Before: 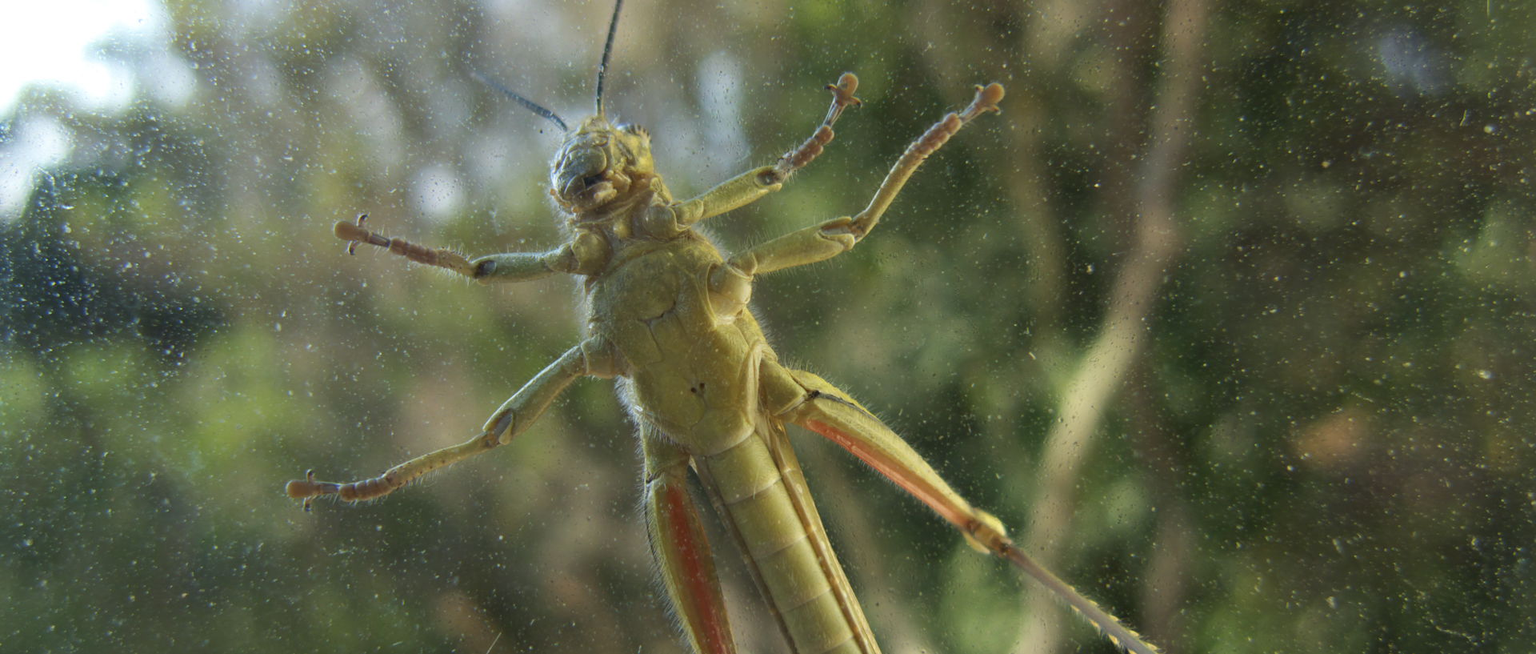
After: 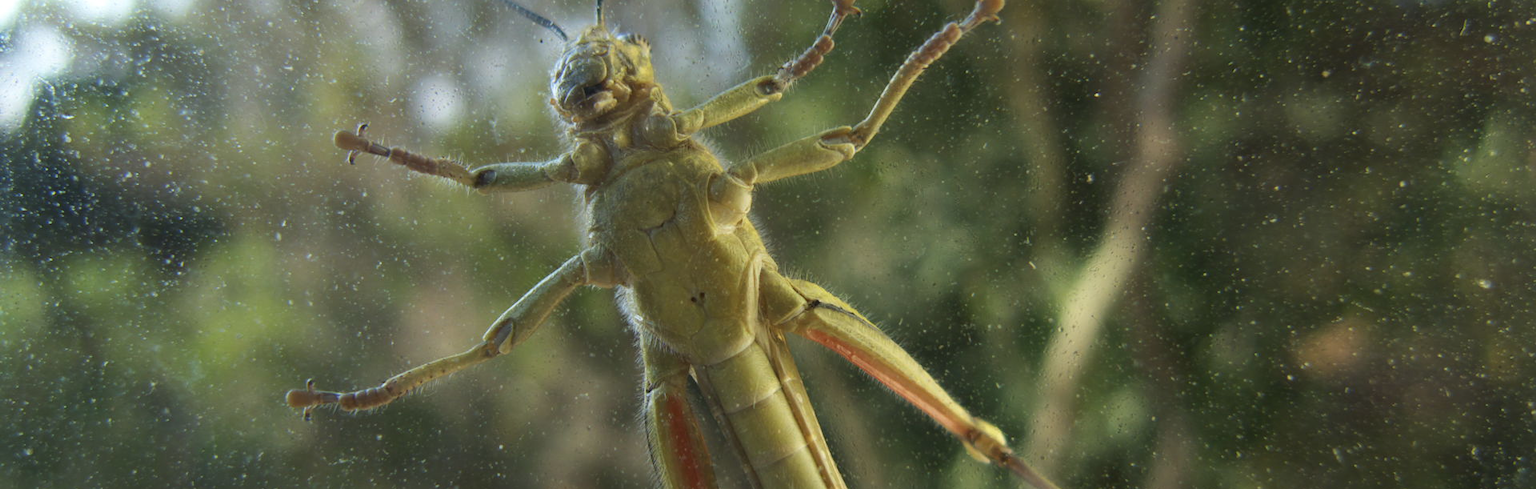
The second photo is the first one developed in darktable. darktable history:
tone curve: curves: ch0 [(0, 0) (0.266, 0.247) (0.741, 0.751) (1, 1)], color space Lab, linked channels, preserve colors none
crop: top 13.932%, bottom 11.052%
